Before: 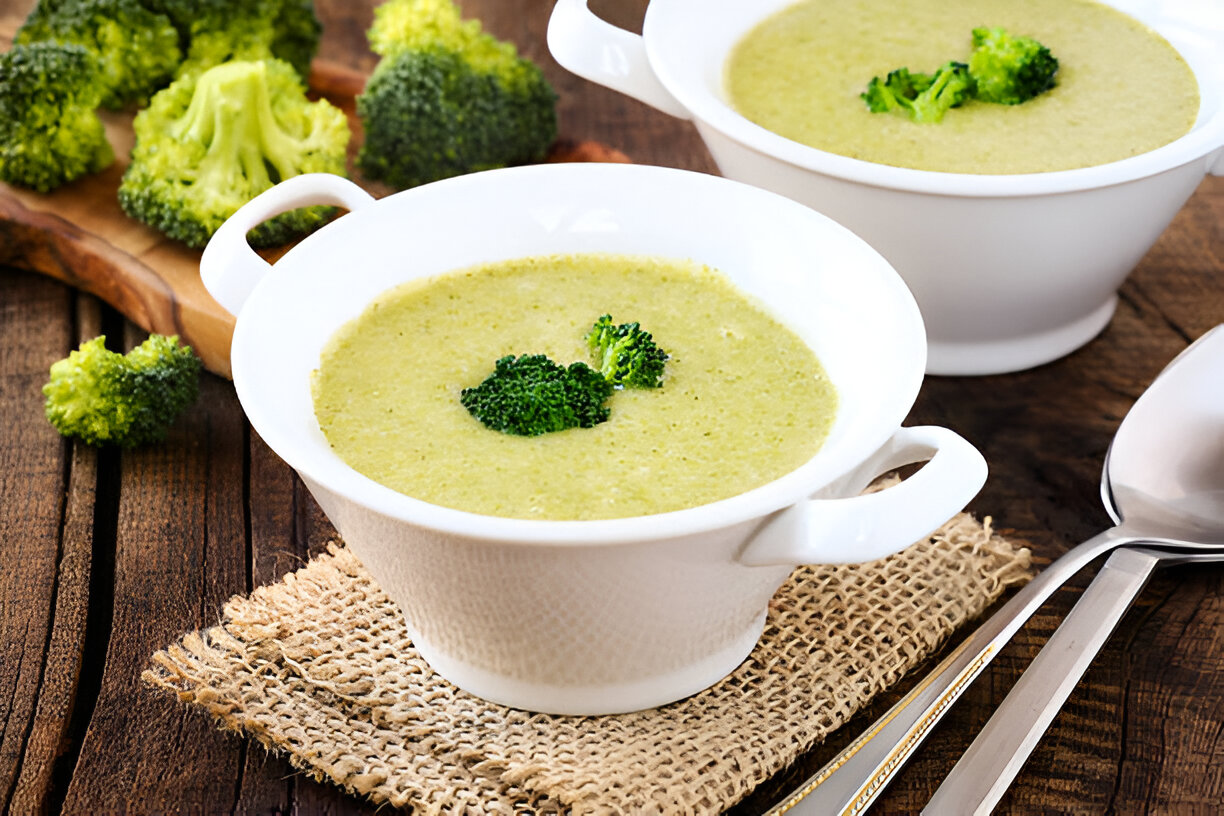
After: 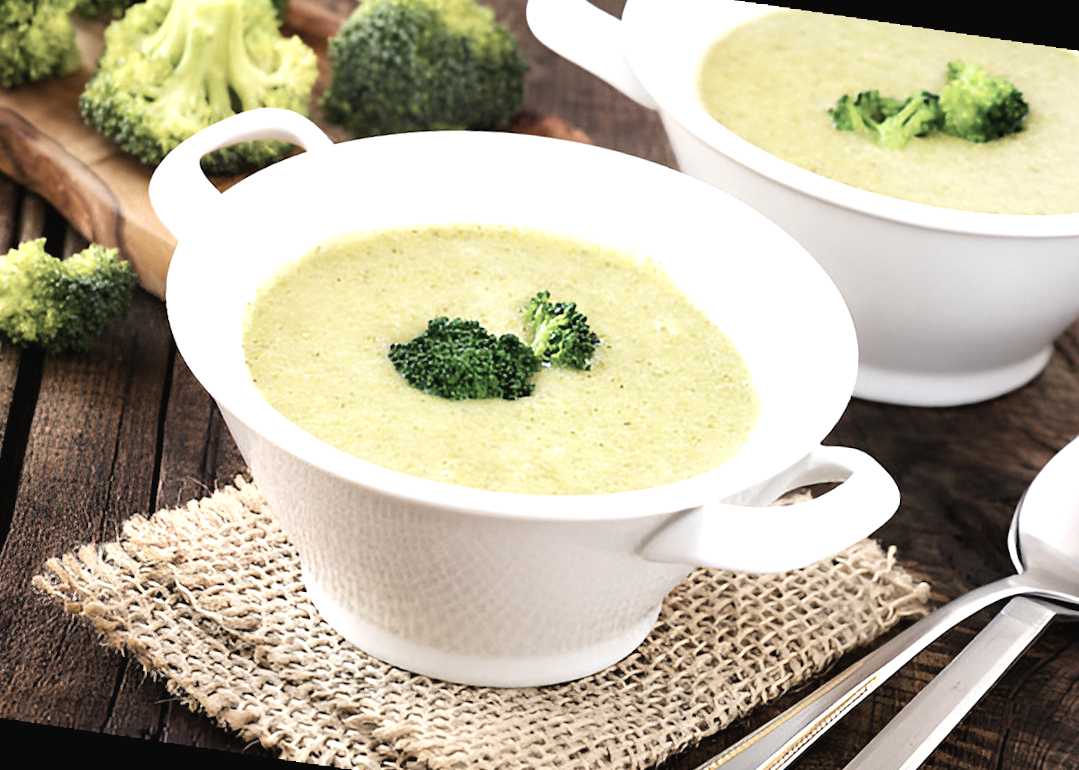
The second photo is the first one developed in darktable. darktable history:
contrast brightness saturation: contrast -0.05, saturation -0.41
contrast equalizer: y [[0.5 ×6], [0.5 ×6], [0.5, 0.5, 0.501, 0.545, 0.707, 0.863], [0 ×6], [0 ×6]]
rotate and perspective: rotation 5.12°, automatic cropping off
crop and rotate: angle -3.27°, left 5.211%, top 5.211%, right 4.607%, bottom 4.607%
exposure: black level correction 0.001, exposure 0.5 EV, compensate exposure bias true, compensate highlight preservation false
